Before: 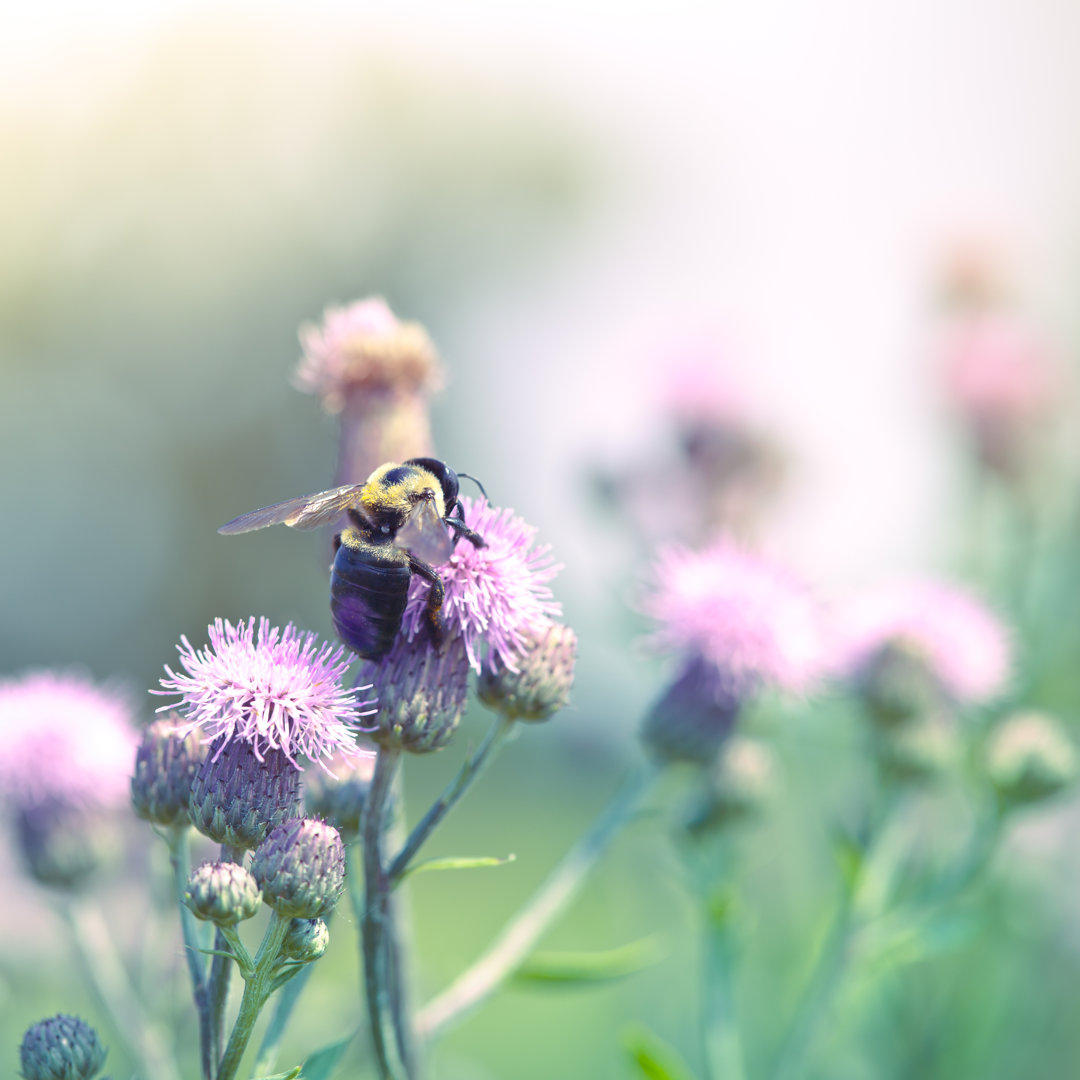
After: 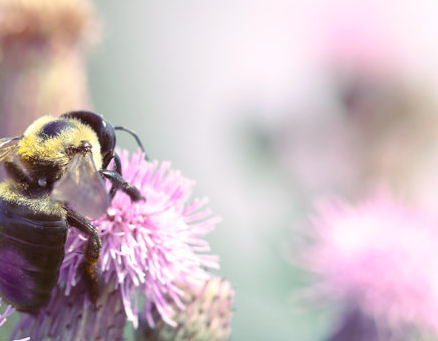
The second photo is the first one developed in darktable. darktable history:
color correction: highlights a* -0.466, highlights b* 0.175, shadows a* 4.98, shadows b* 20.25
crop: left 31.852%, top 32.144%, right 27.515%, bottom 36.279%
tone equalizer: smoothing diameter 24.89%, edges refinement/feathering 14.92, preserve details guided filter
